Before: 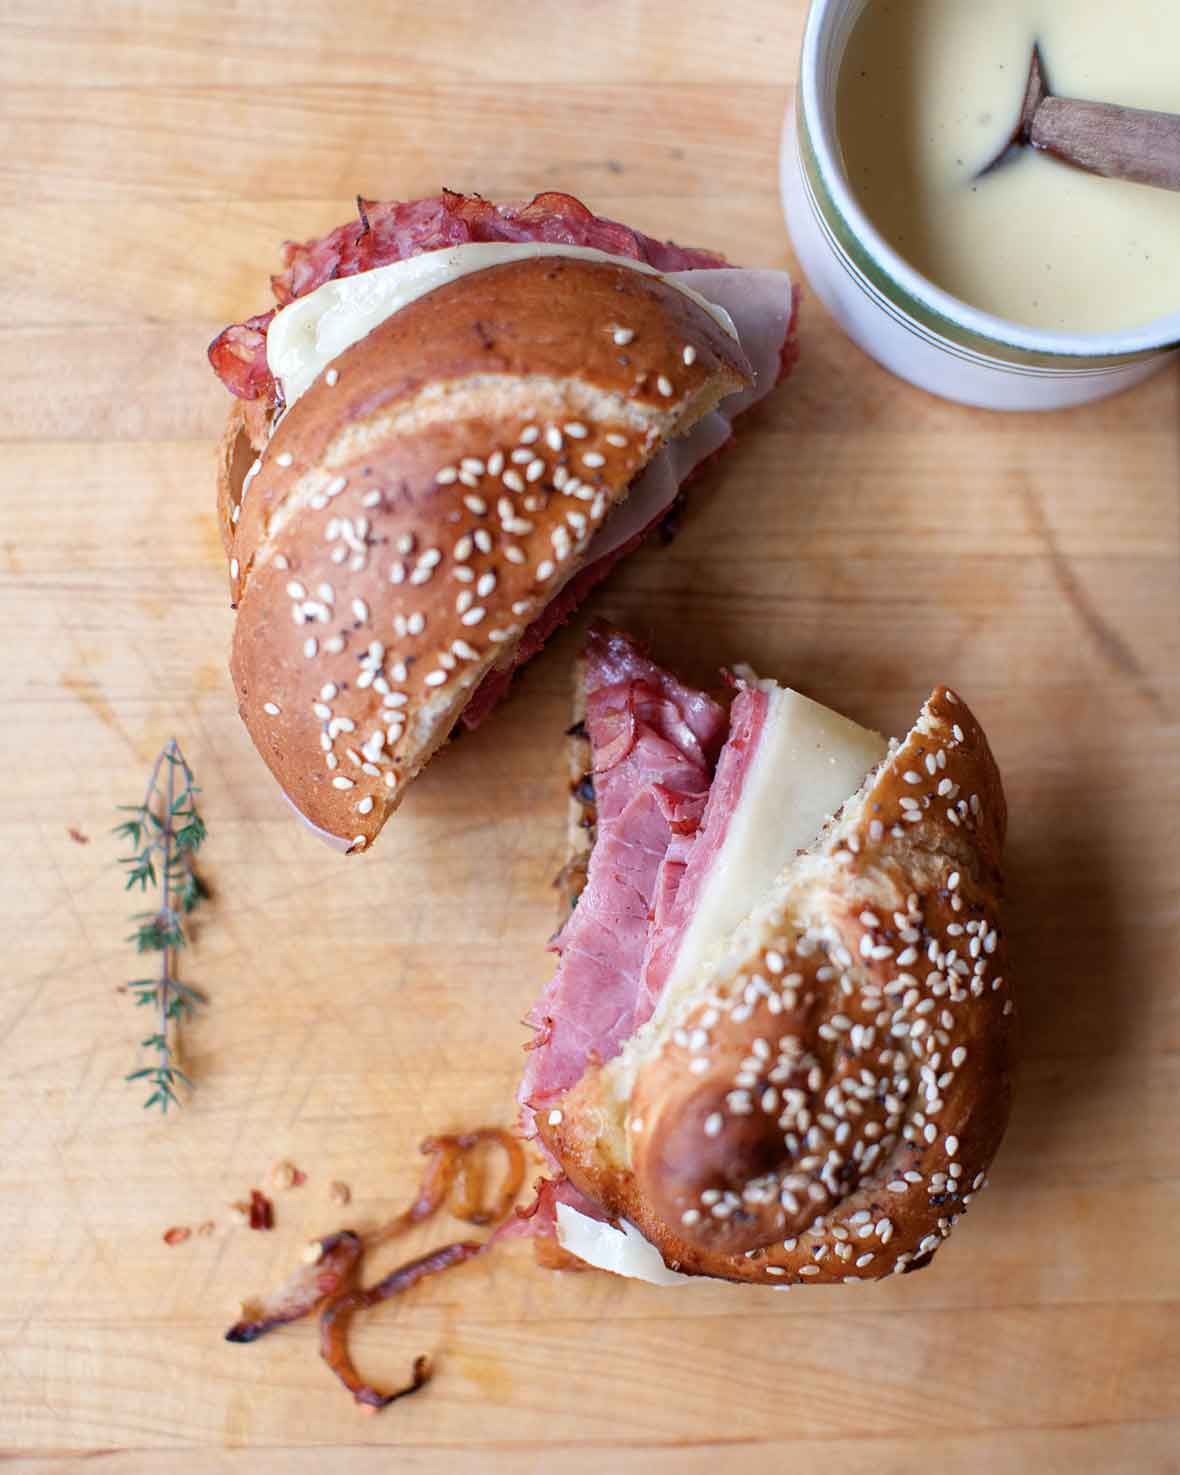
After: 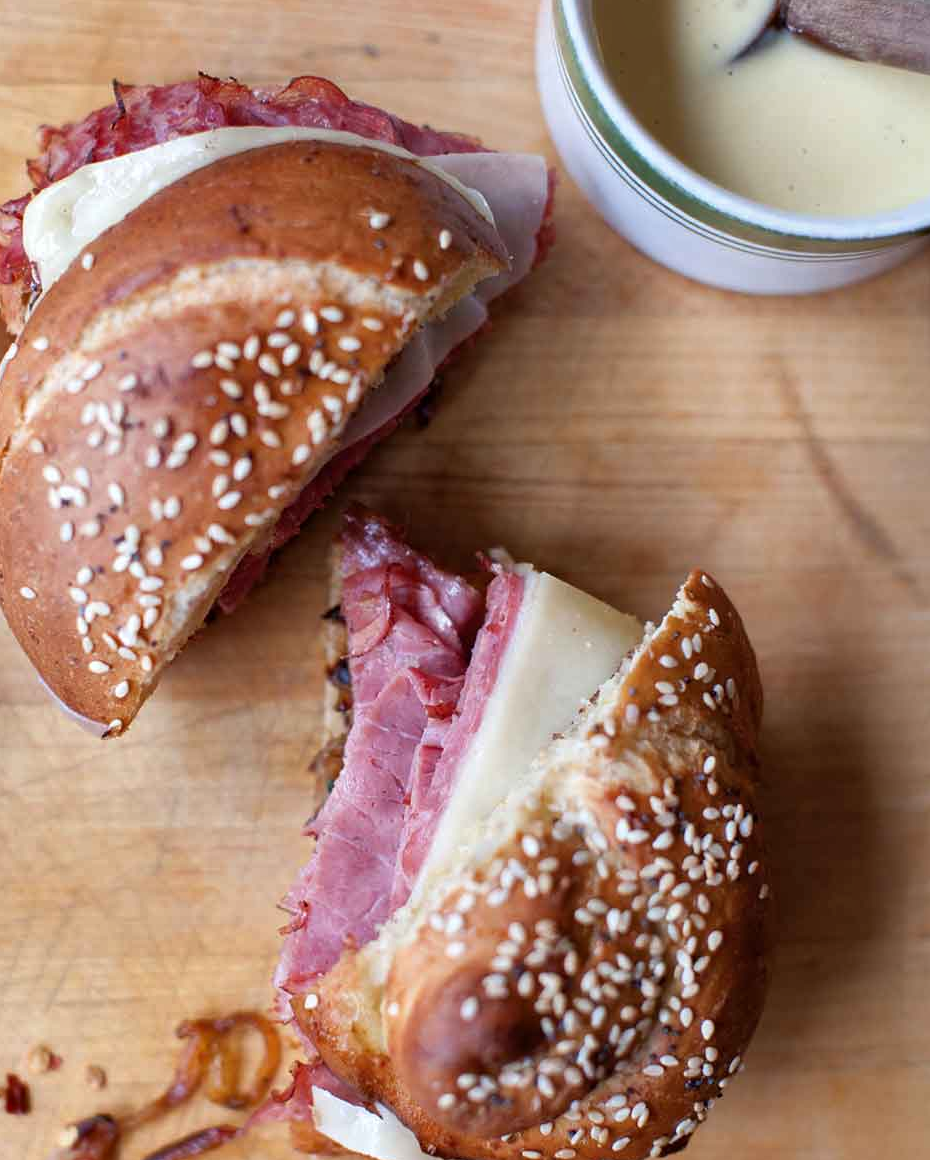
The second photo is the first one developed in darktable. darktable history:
shadows and highlights: soften with gaussian
crop and rotate: left 20.74%, top 7.912%, right 0.375%, bottom 13.378%
